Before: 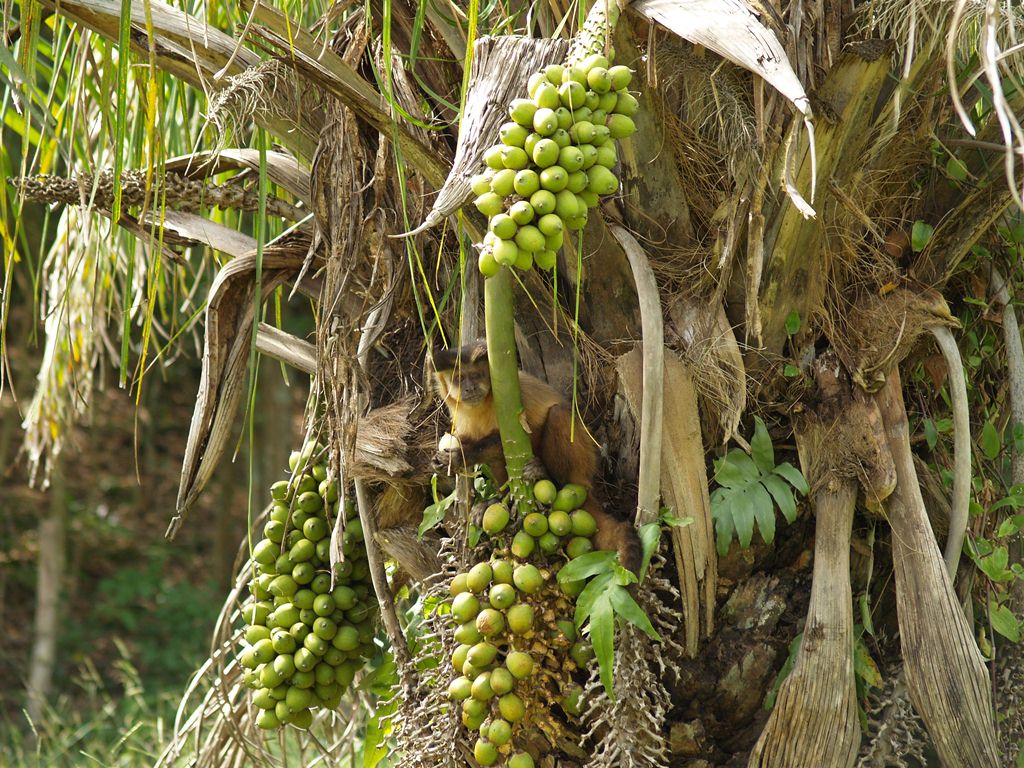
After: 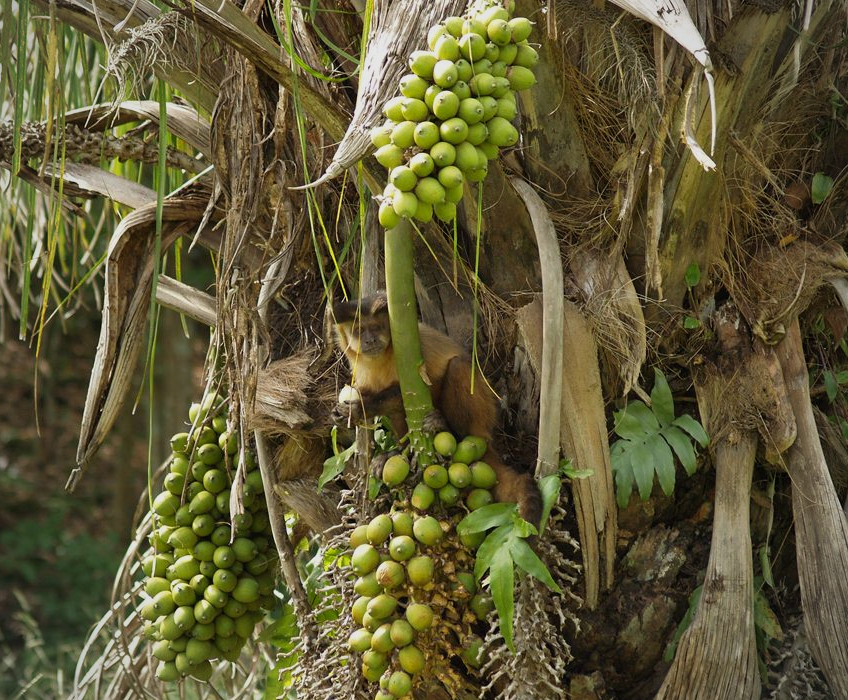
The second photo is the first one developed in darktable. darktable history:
vignetting: fall-off radius 61.08%
exposure: exposure -0.327 EV, compensate highlight preservation false
crop: left 9.811%, top 6.266%, right 7.15%, bottom 2.566%
